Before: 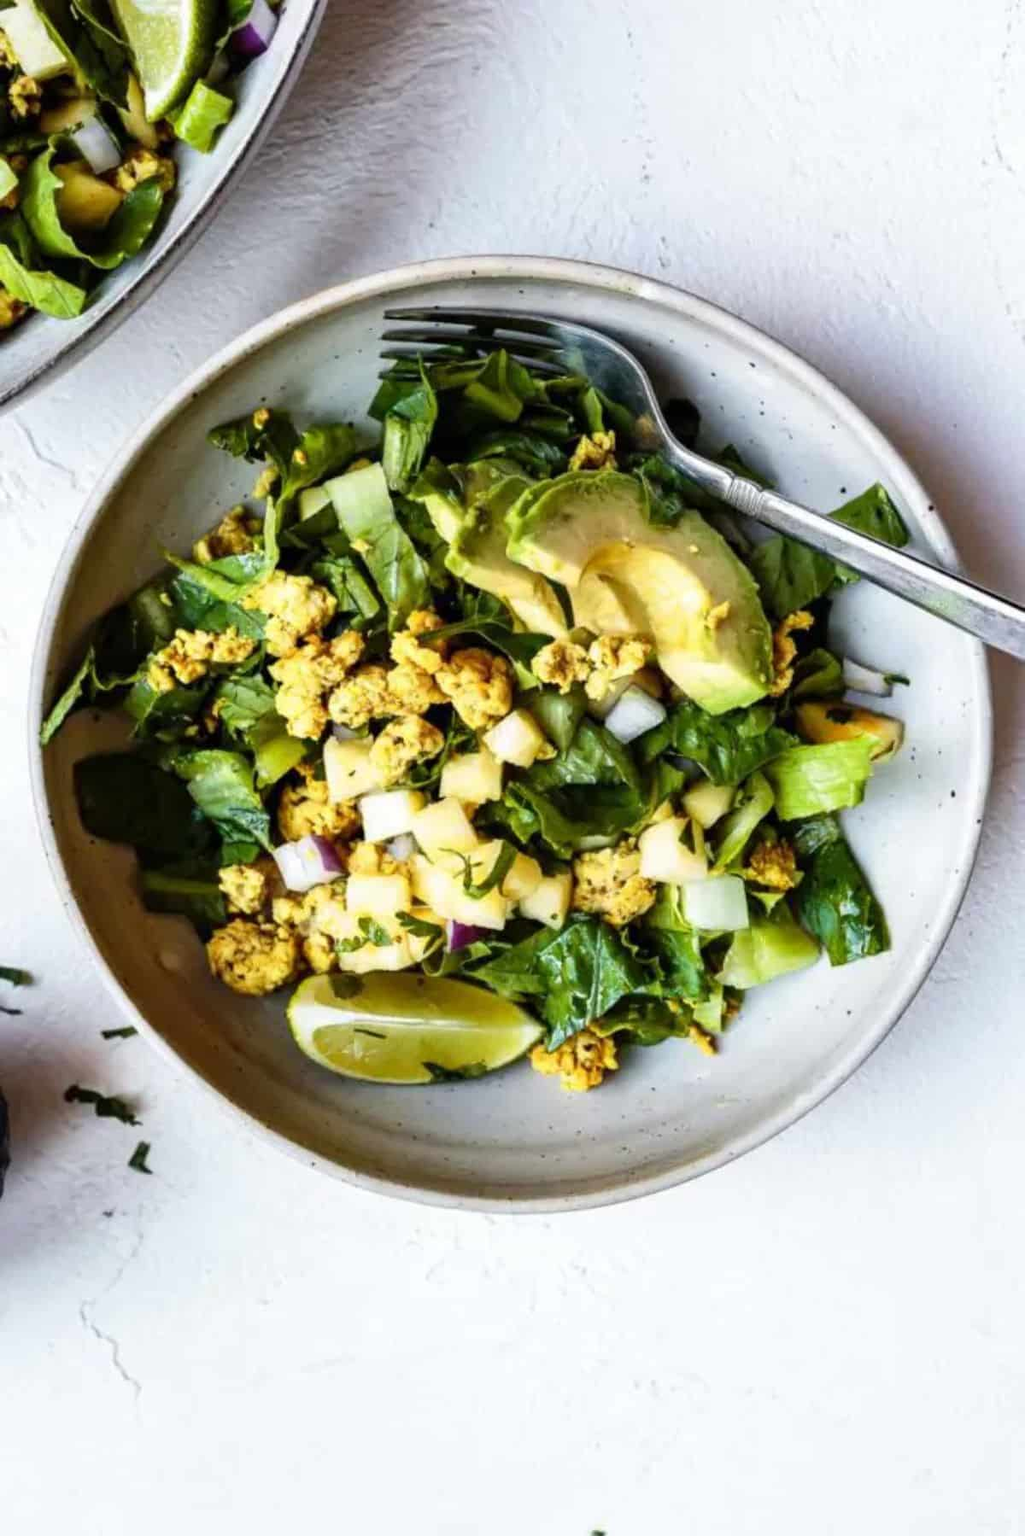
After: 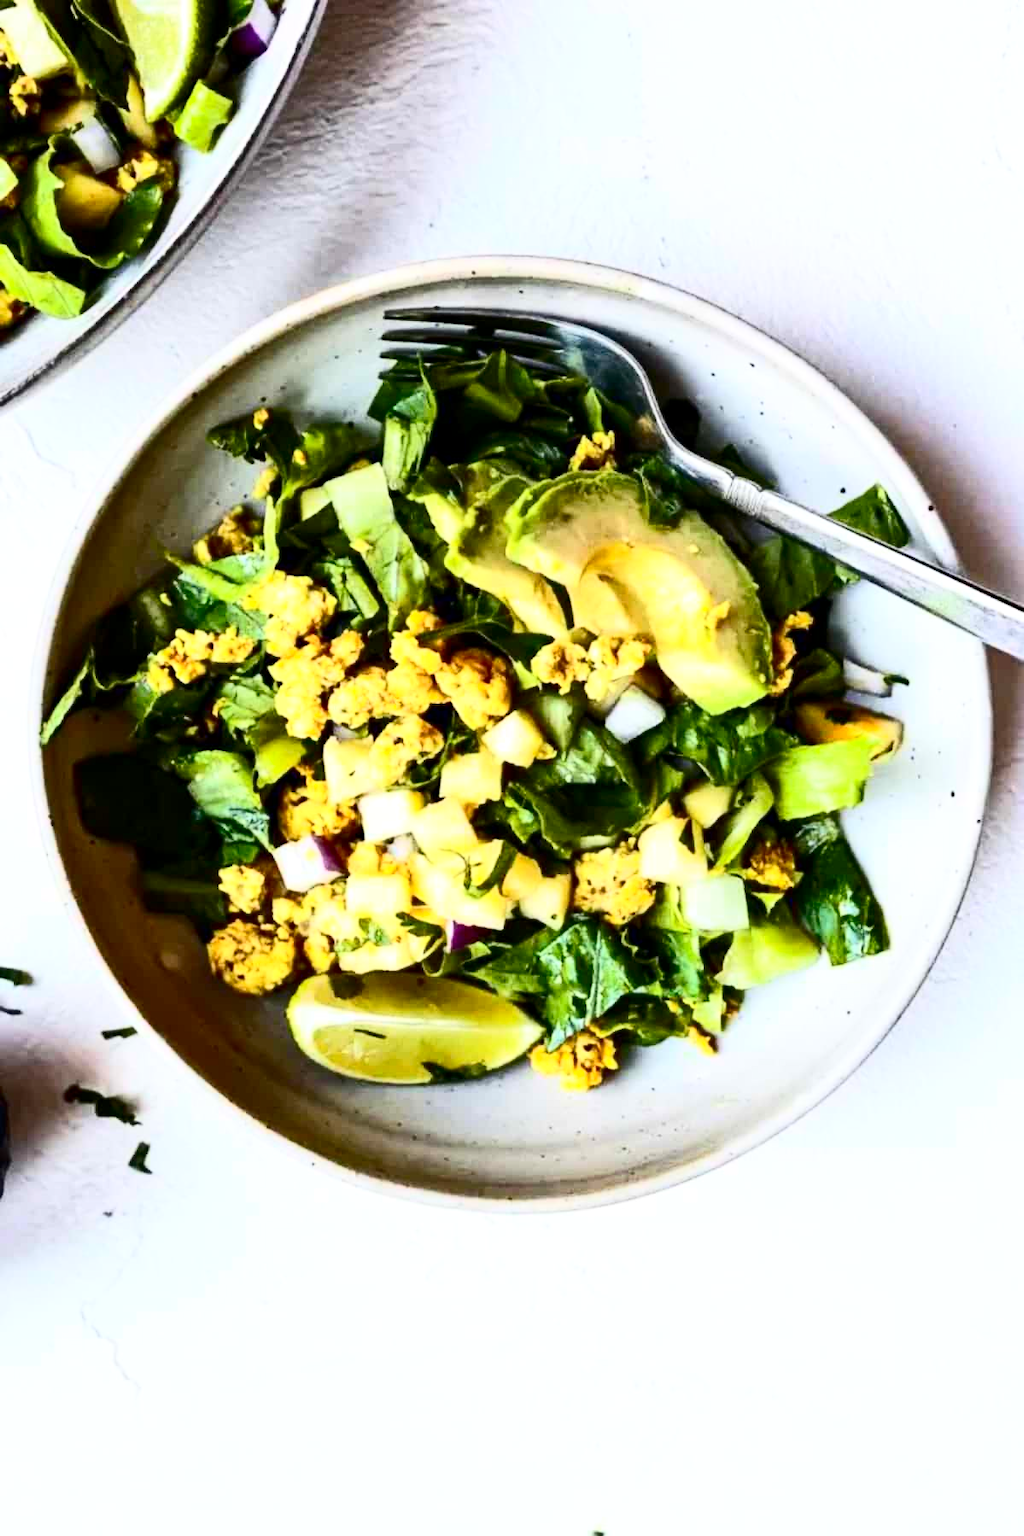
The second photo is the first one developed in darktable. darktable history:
contrast brightness saturation: contrast 0.405, brightness 0.095, saturation 0.207
exposure: black level correction 0.002, exposure 0.148 EV, compensate highlight preservation false
